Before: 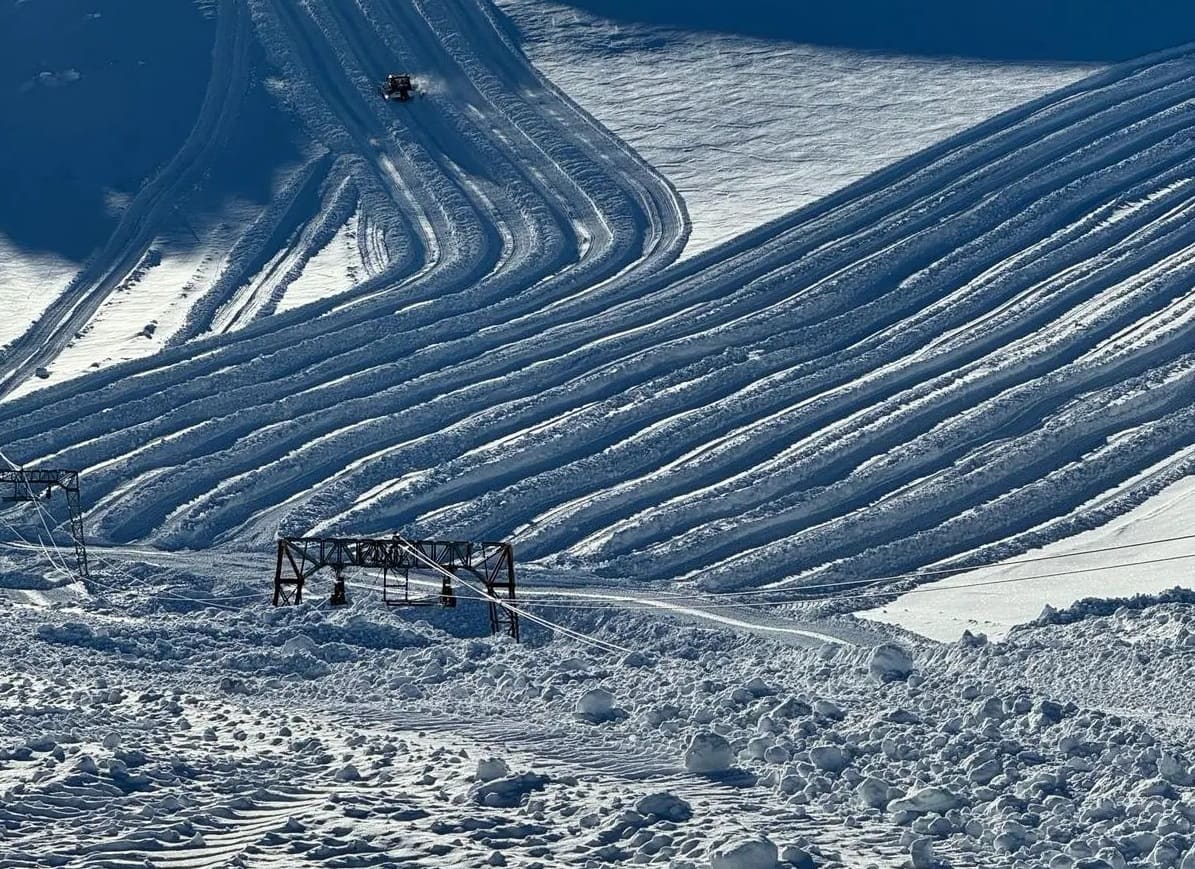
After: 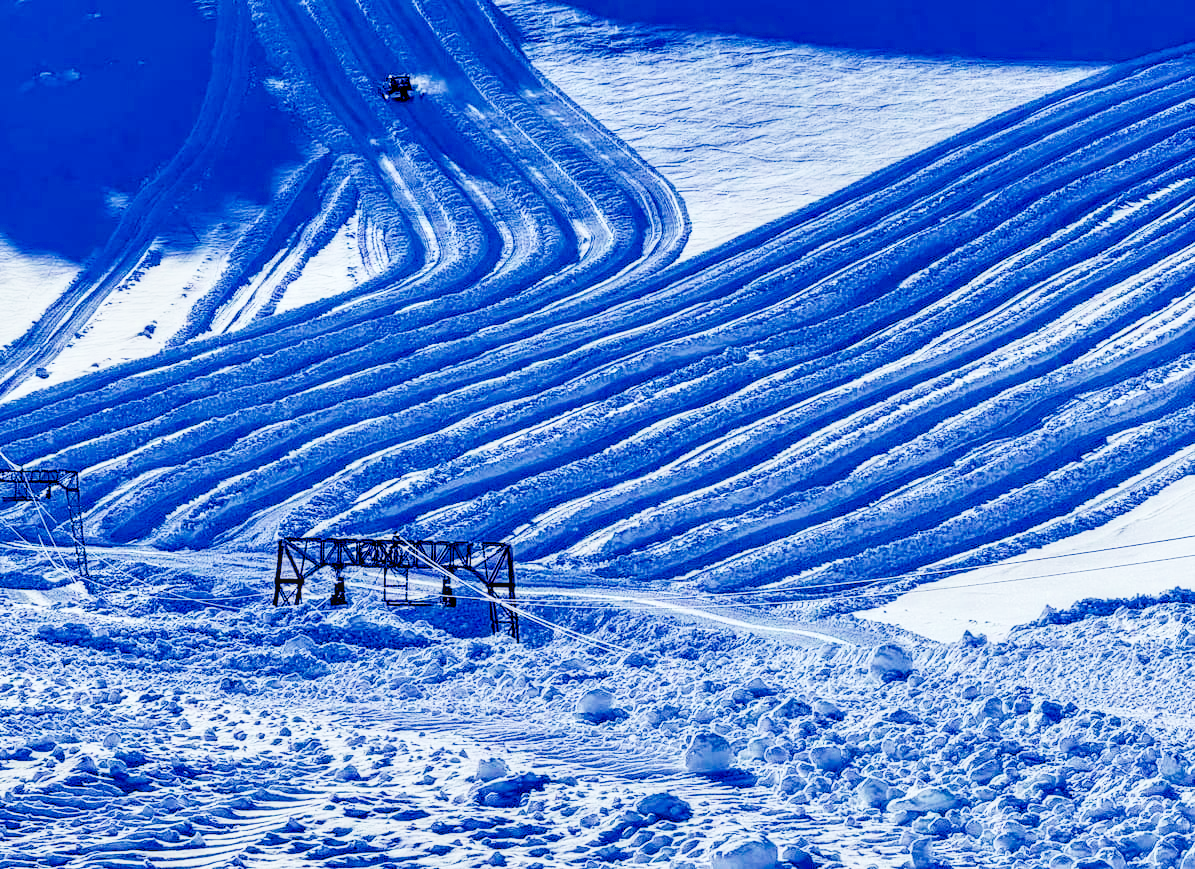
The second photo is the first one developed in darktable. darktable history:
color balance rgb: shadows lift › luminance -41.13%, shadows lift › chroma 14.13%, shadows lift › hue 260°, power › luminance -3.76%, power › chroma 0.56%, power › hue 40.37°, highlights gain › luminance 16.81%, highlights gain › chroma 2.94%, highlights gain › hue 260°, global offset › luminance -0.29%, global offset › chroma 0.31%, global offset › hue 260°, perceptual saturation grading › global saturation 20%, perceptual saturation grading › highlights -13.92%, perceptual saturation grading › shadows 50%
white balance: red 0.986, blue 1.01
filmic rgb: middle gray luminance 2.5%, black relative exposure -10 EV, white relative exposure 7 EV, threshold 6 EV, dynamic range scaling 10%, target black luminance 0%, hardness 3.19, latitude 44.39%, contrast 0.682, highlights saturation mix 5%, shadows ↔ highlights balance 13.63%, add noise in highlights 0, color science v3 (2019), use custom middle-gray values true, iterations of high-quality reconstruction 0, contrast in highlights soft, enable highlight reconstruction true
local contrast: on, module defaults
